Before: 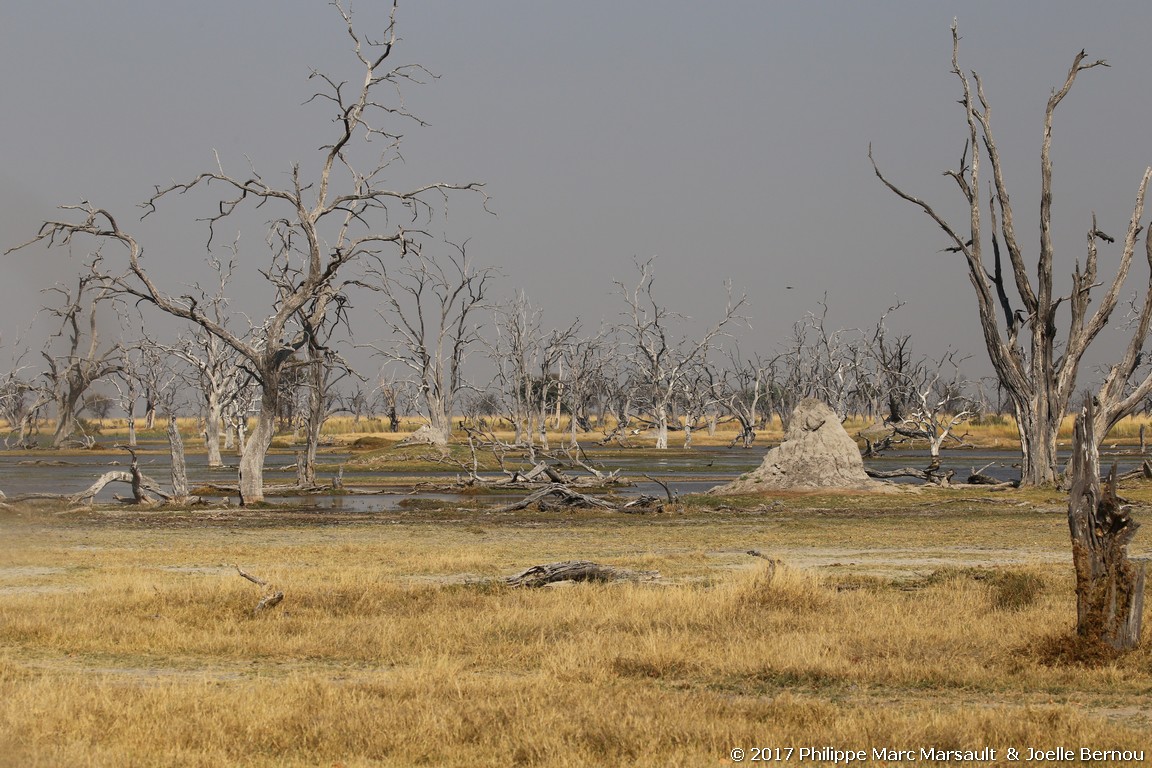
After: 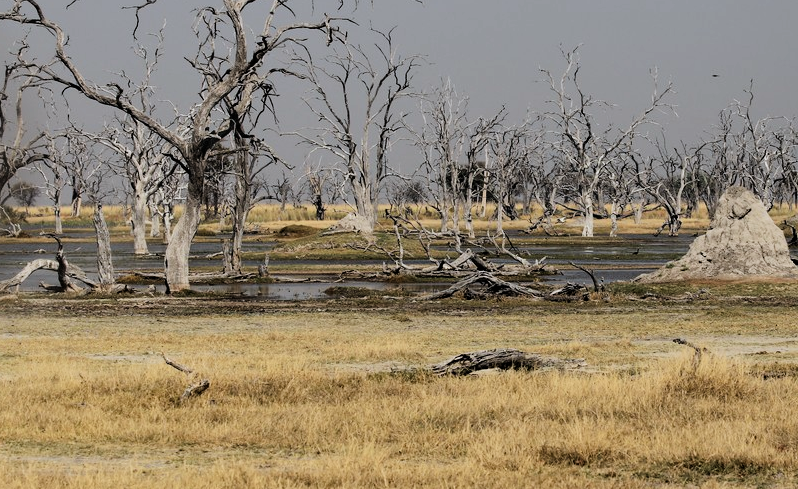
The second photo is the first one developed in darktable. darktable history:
crop: left 6.488%, top 27.668%, right 24.183%, bottom 8.656%
white balance: red 0.976, blue 1.04
filmic rgb: black relative exposure -5 EV, hardness 2.88, contrast 1.5
